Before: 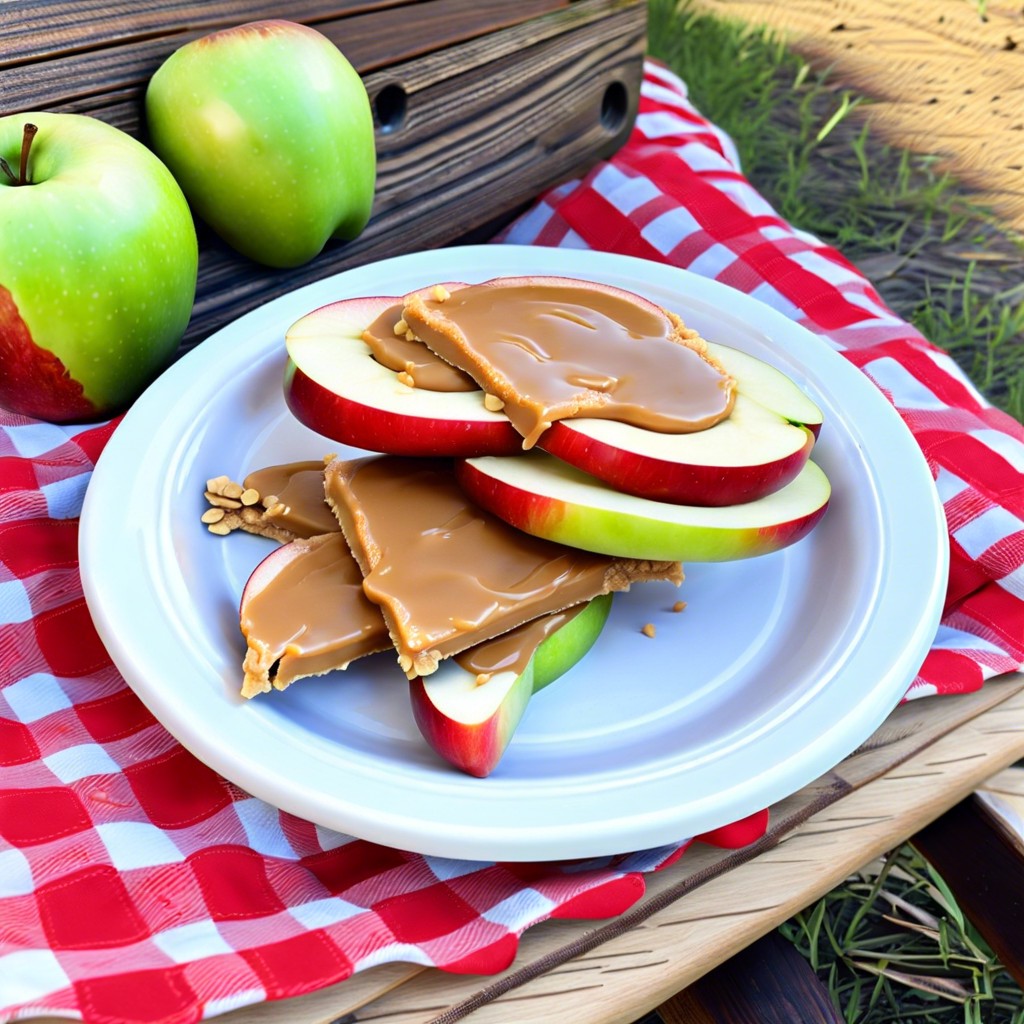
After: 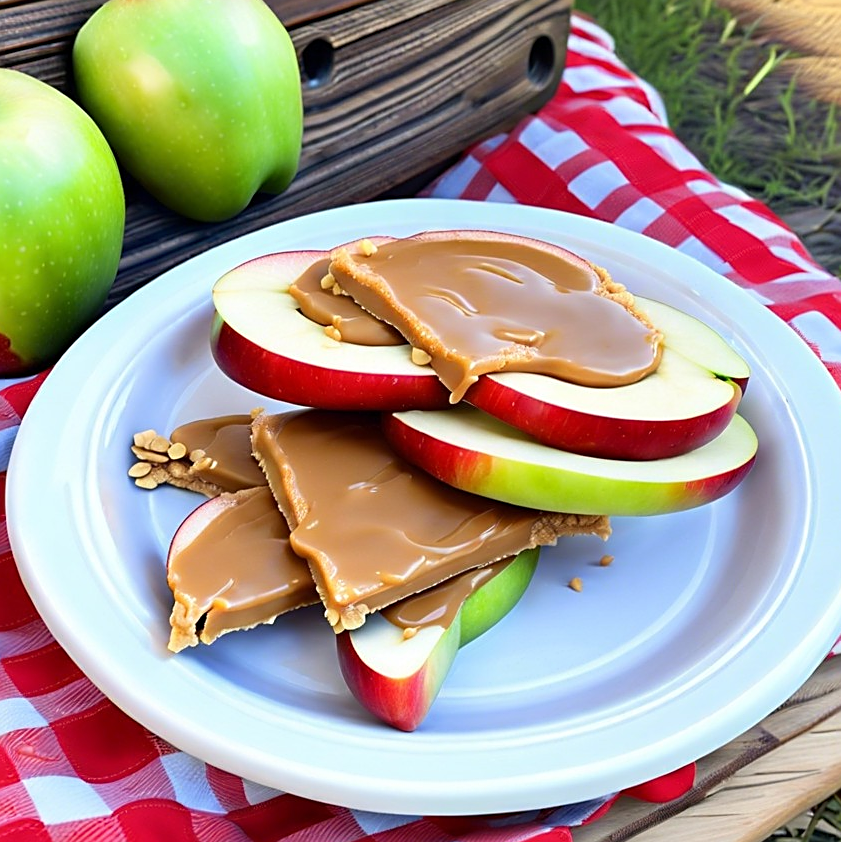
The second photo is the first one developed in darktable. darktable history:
crop and rotate: left 7.196%, top 4.574%, right 10.605%, bottom 13.178%
sharpen: on, module defaults
